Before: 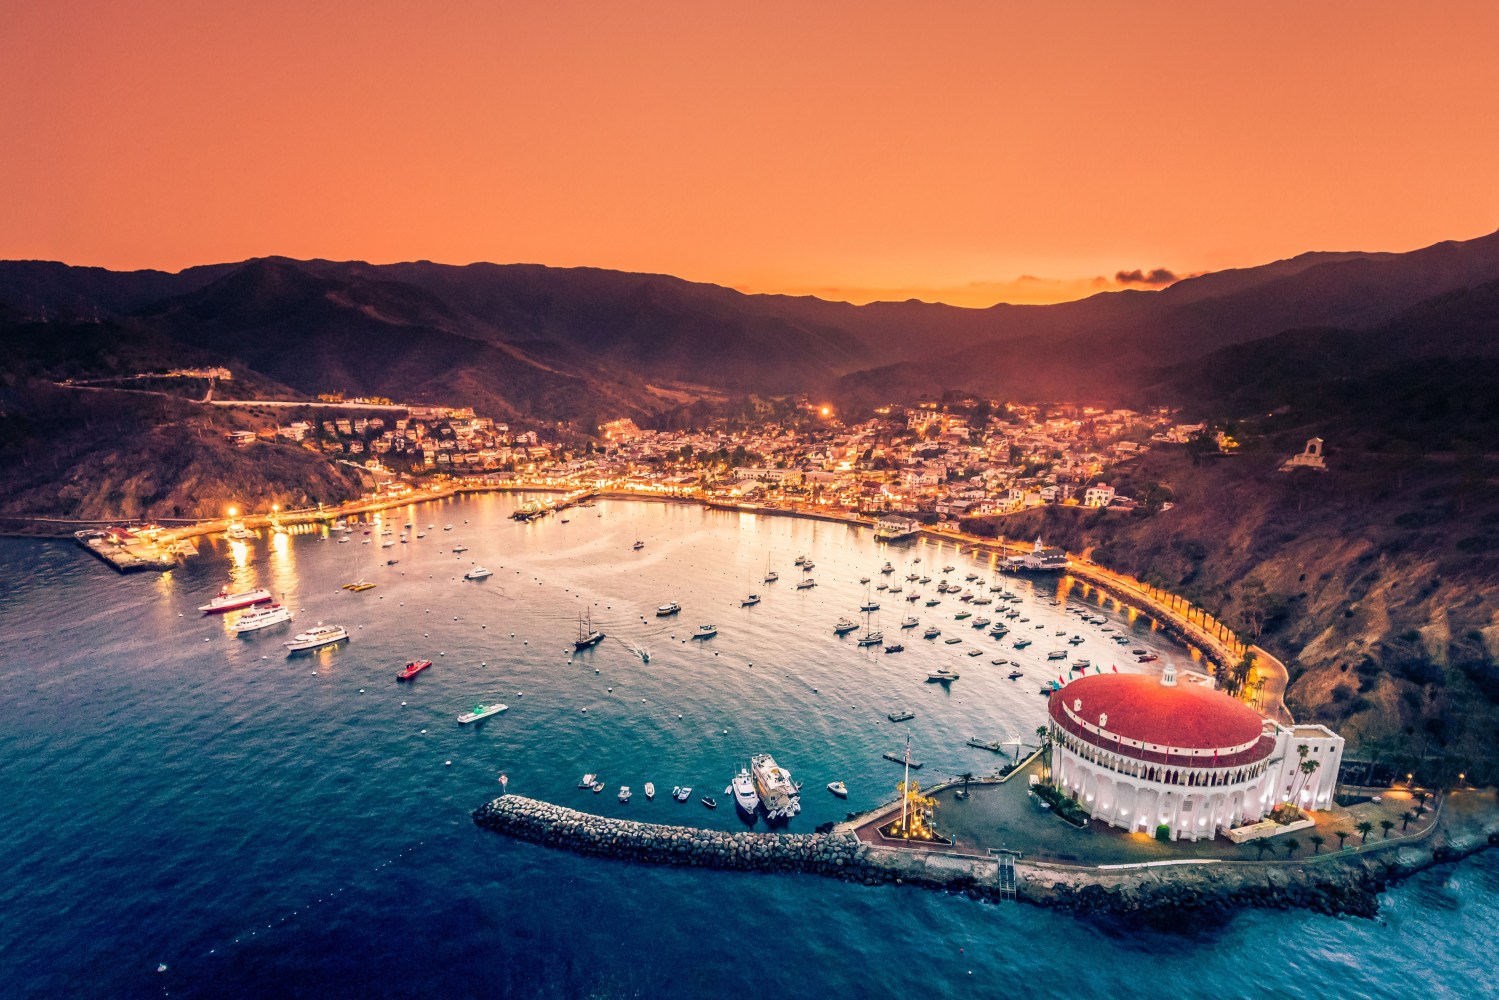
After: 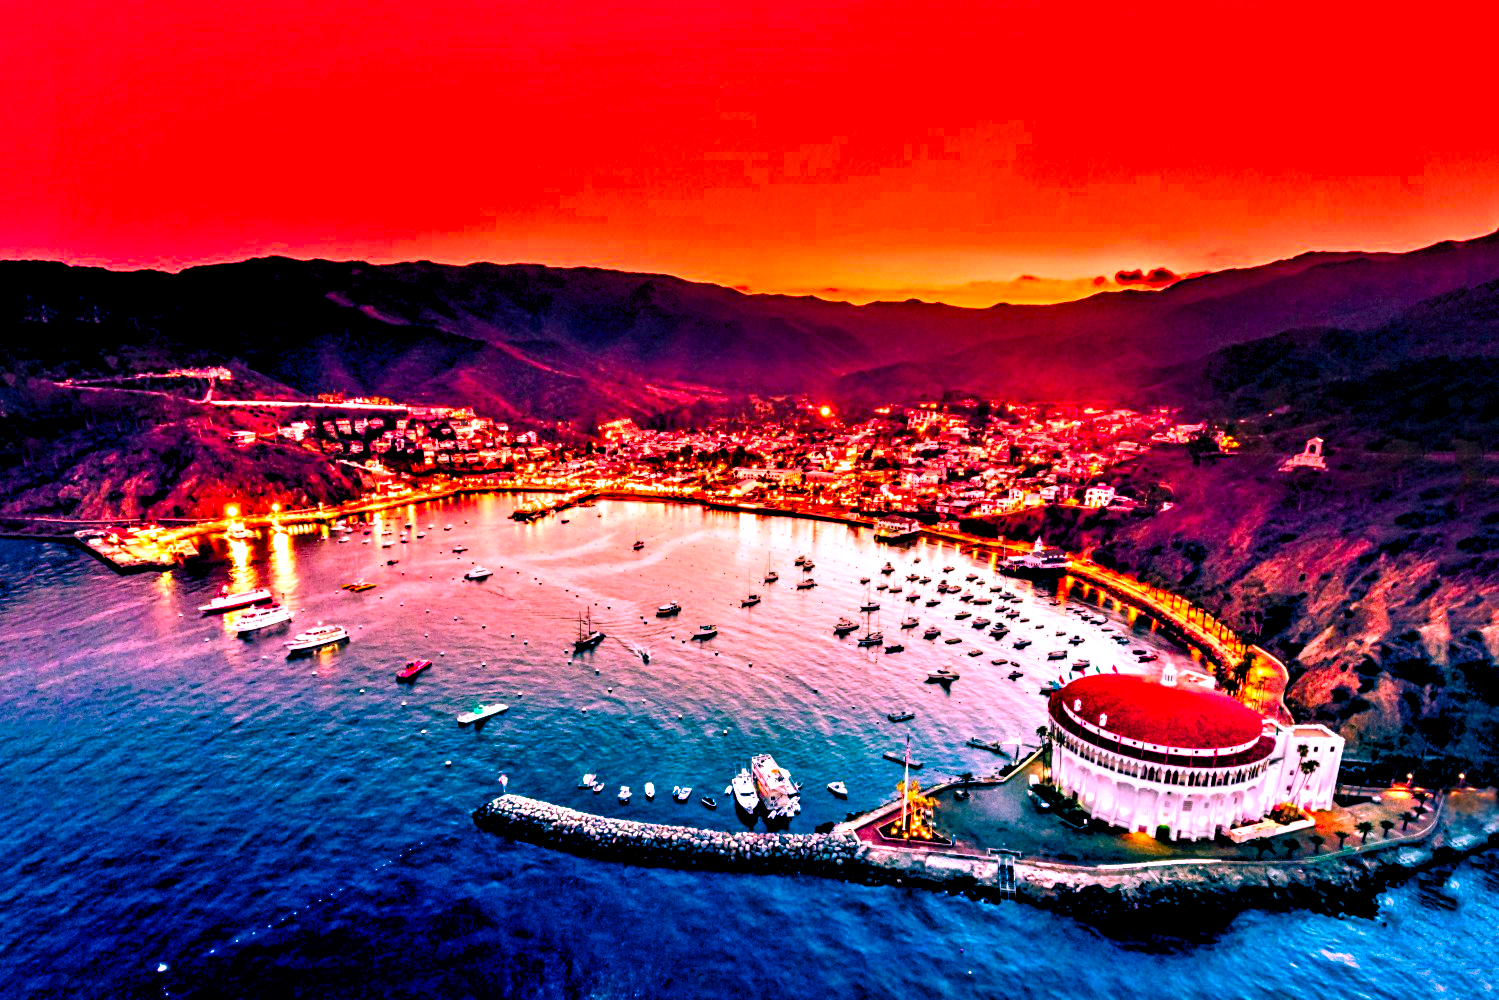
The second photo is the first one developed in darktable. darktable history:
color correction: highlights a* 19.18, highlights b* -11.57, saturation 1.67
color balance rgb: linear chroma grading › shadows -7.51%, linear chroma grading › global chroma 9.834%, perceptual saturation grading › global saturation 20%, perceptual saturation grading › highlights -14.427%, perceptual saturation grading › shadows 49.621%, global vibrance 9.412%
contrast equalizer: octaves 7, y [[0.48, 0.654, 0.731, 0.706, 0.772, 0.382], [0.55 ×6], [0 ×6], [0 ×6], [0 ×6]]
